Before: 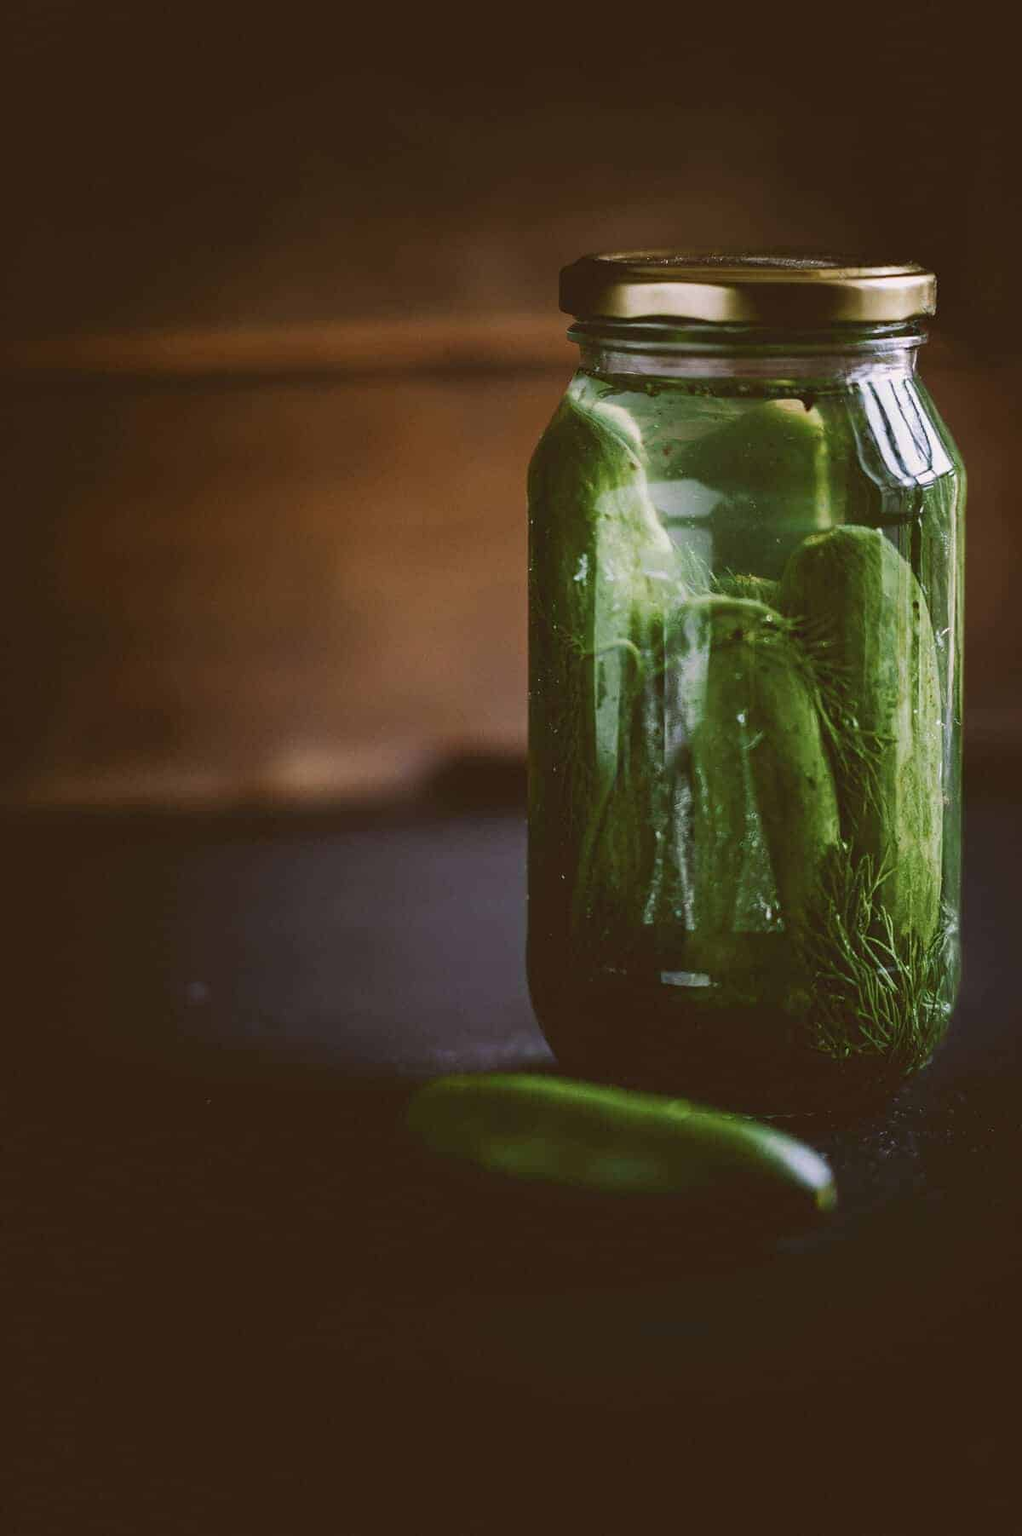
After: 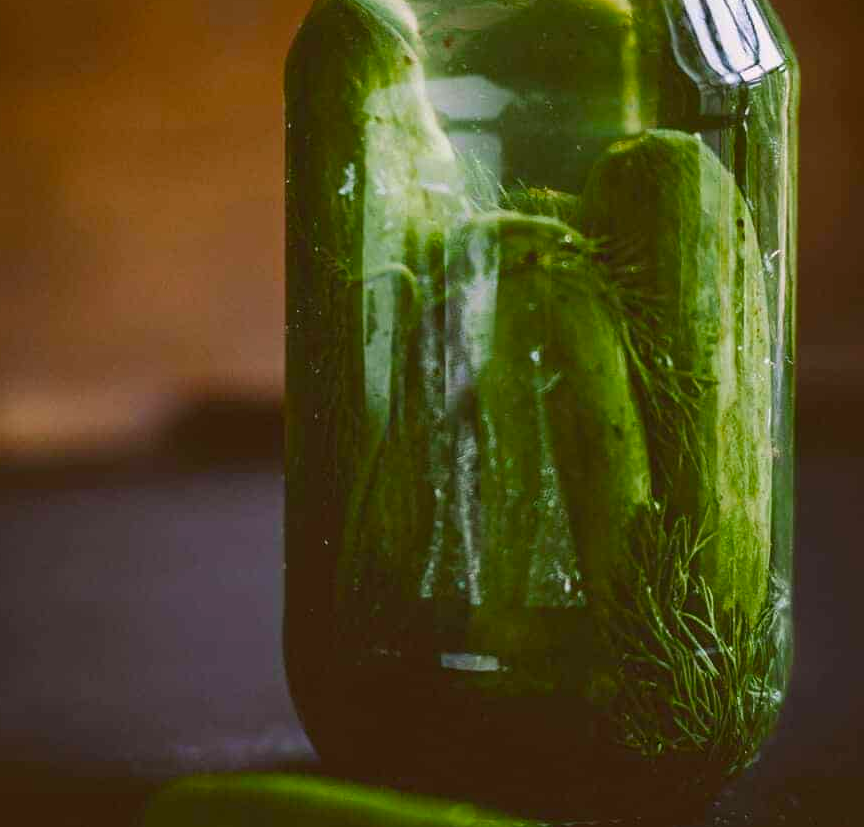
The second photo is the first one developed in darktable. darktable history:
crop and rotate: left 27.938%, top 27.046%, bottom 27.046%
color balance rgb: perceptual saturation grading › global saturation 25%, global vibrance 20%
